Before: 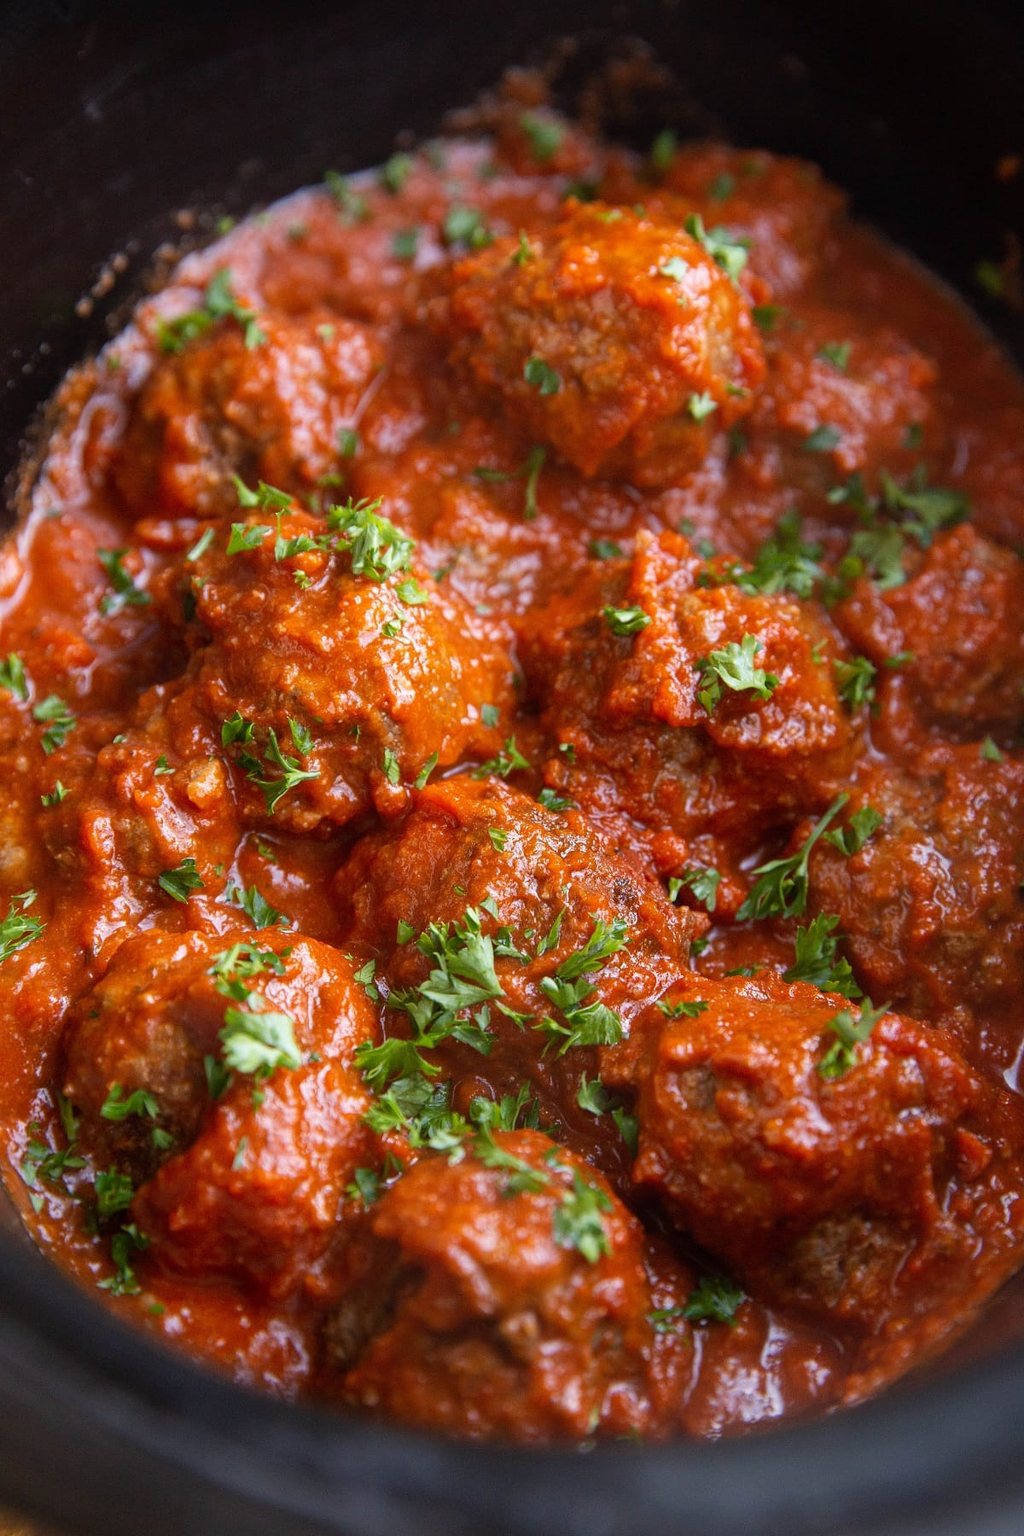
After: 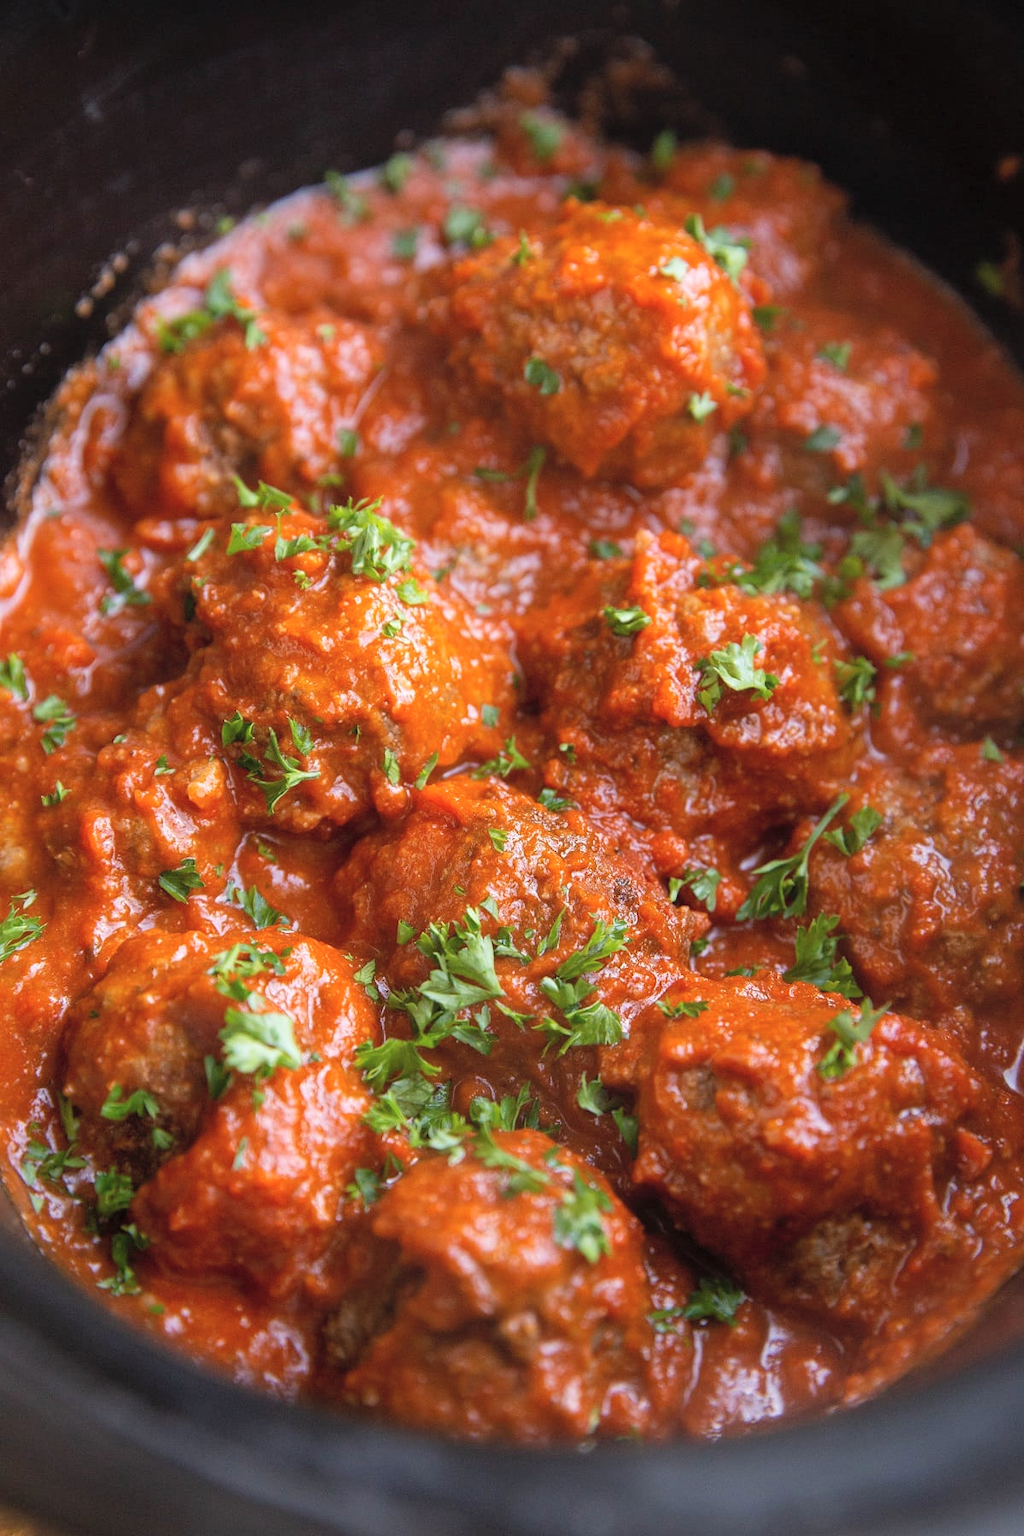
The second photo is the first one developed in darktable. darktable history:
contrast brightness saturation: brightness 0.117
